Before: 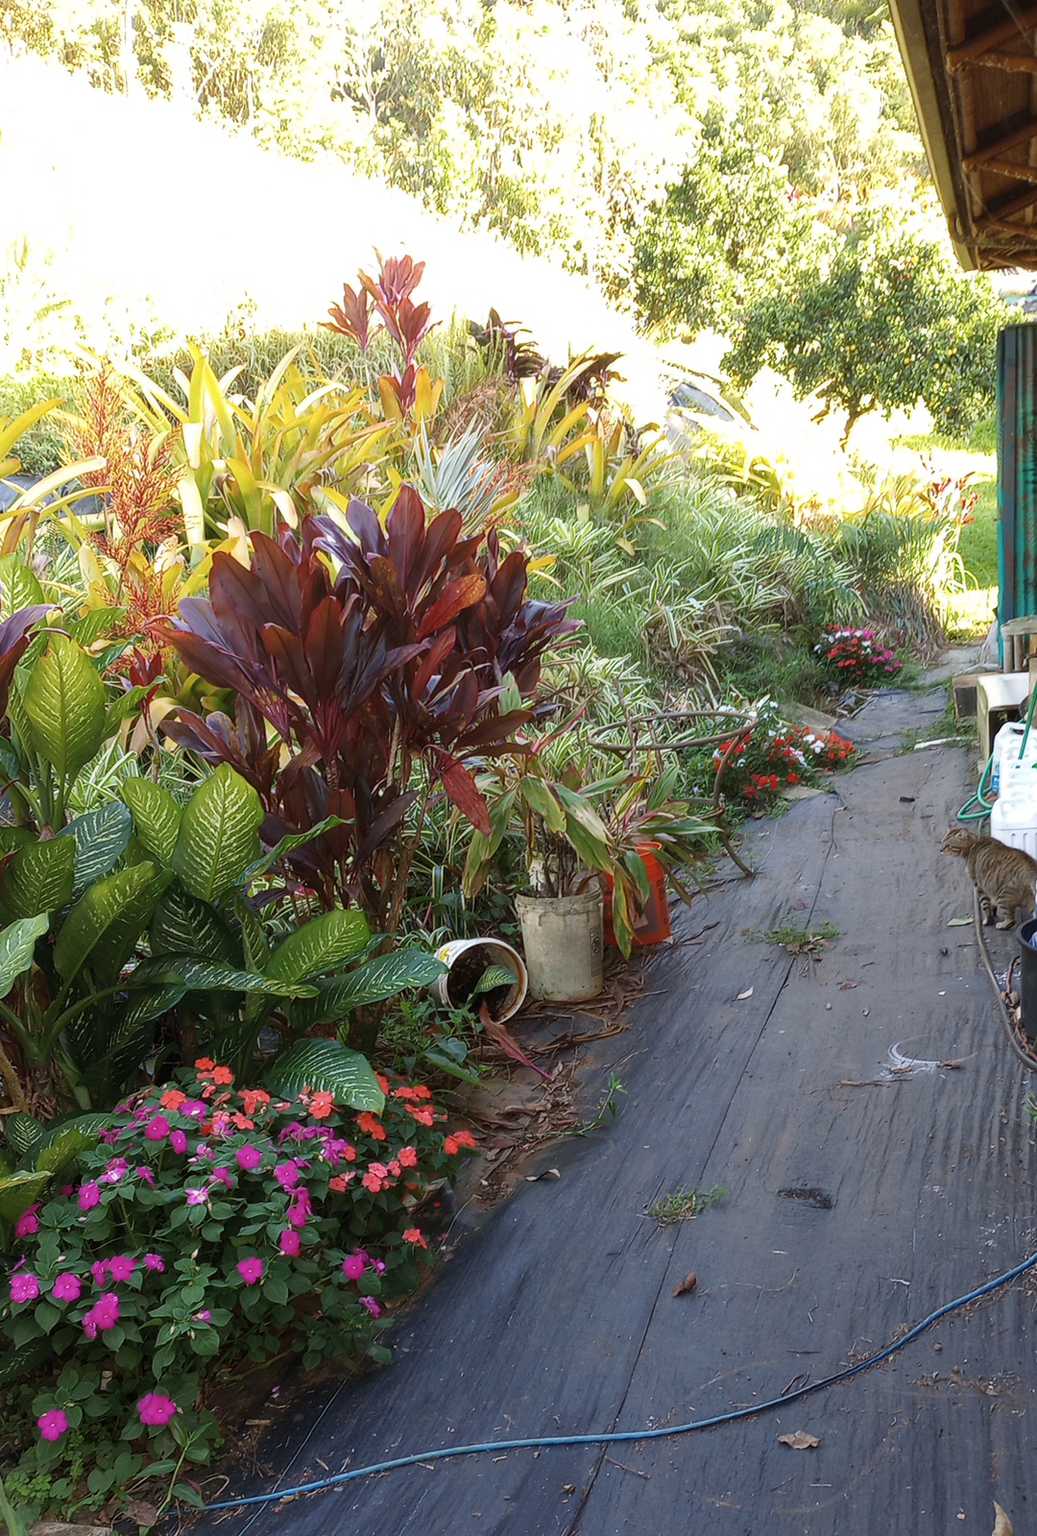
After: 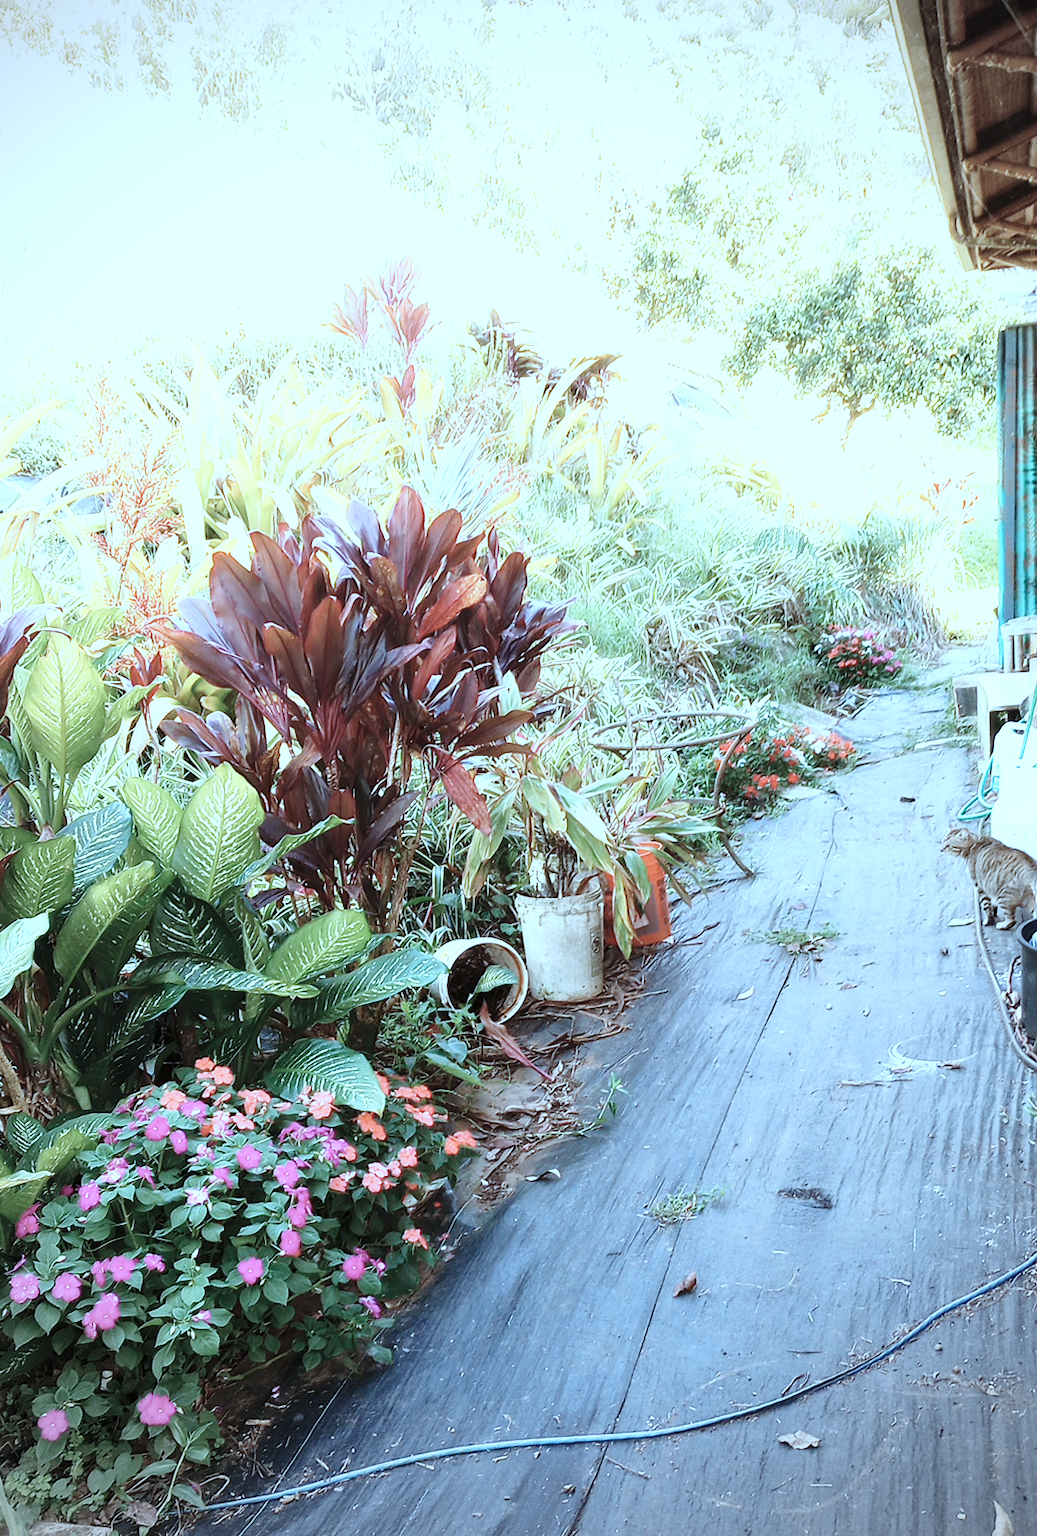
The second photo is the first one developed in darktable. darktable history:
vignetting: on, module defaults
base curve: curves: ch0 [(0, 0) (0.028, 0.03) (0.121, 0.232) (0.46, 0.748) (0.859, 0.968) (1, 1)], preserve colors none
exposure: black level correction 0.001, exposure 0.958 EV, compensate exposure bias true, compensate highlight preservation false
contrast brightness saturation: contrast 0.101, saturation -0.365
color correction: highlights a* -9.83, highlights b* -21.57
